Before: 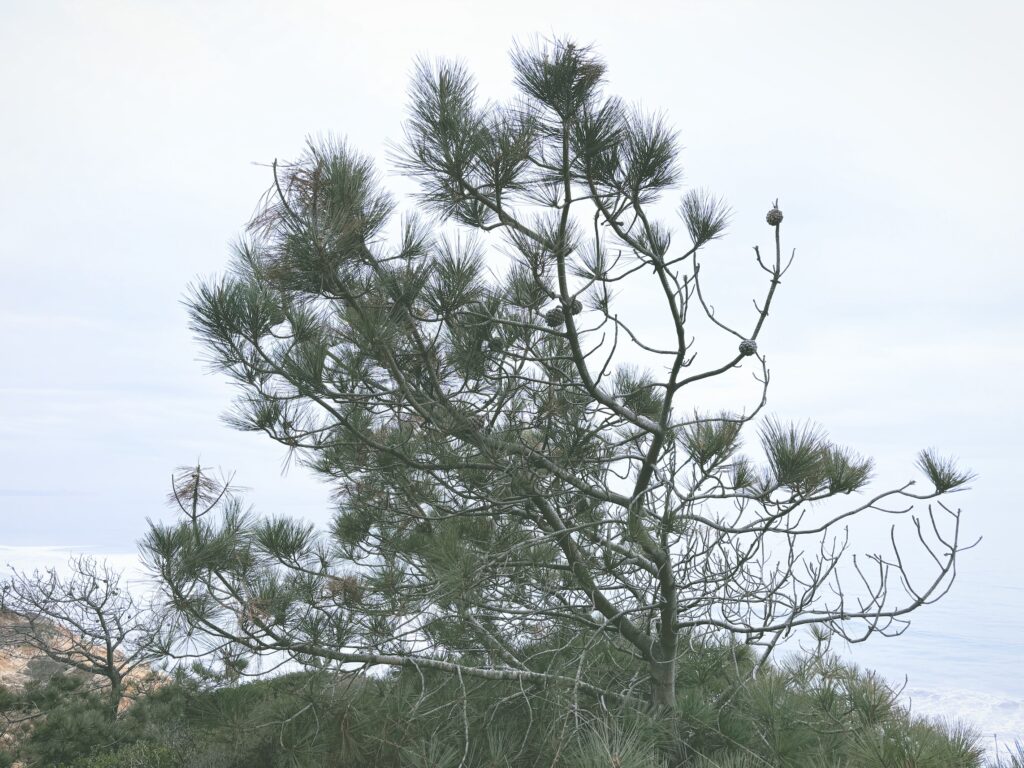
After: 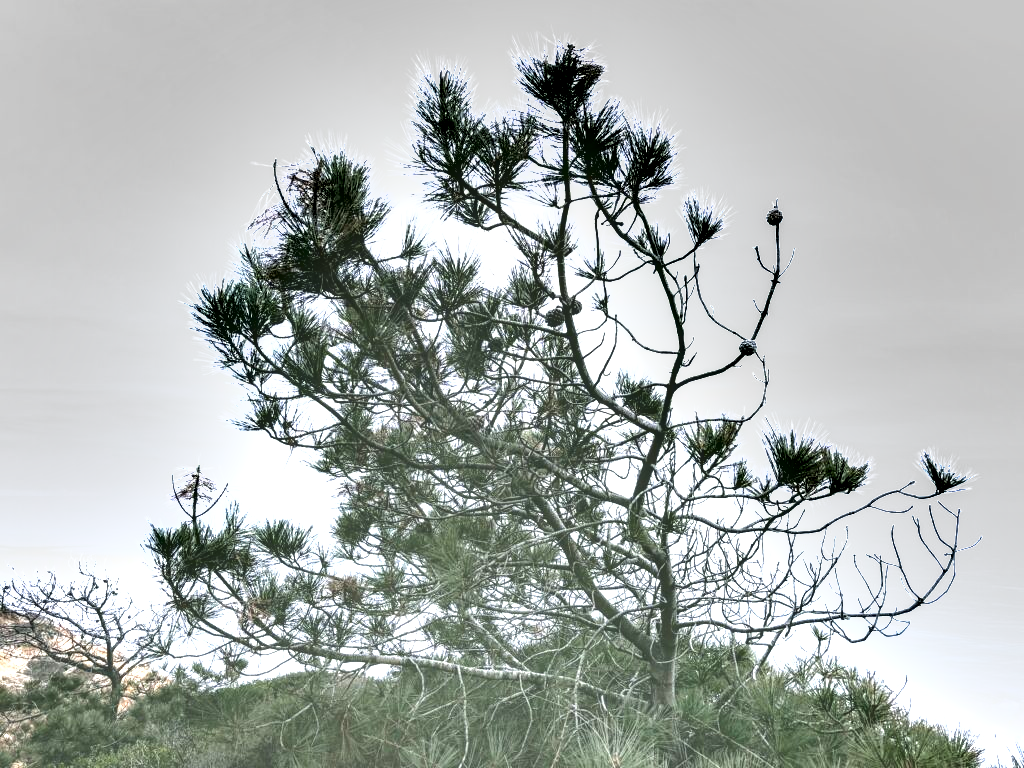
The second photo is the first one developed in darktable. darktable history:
shadows and highlights: soften with gaussian
local contrast: on, module defaults
exposure: black level correction 0, exposure 1.2 EV, compensate exposure bias true, compensate highlight preservation false
